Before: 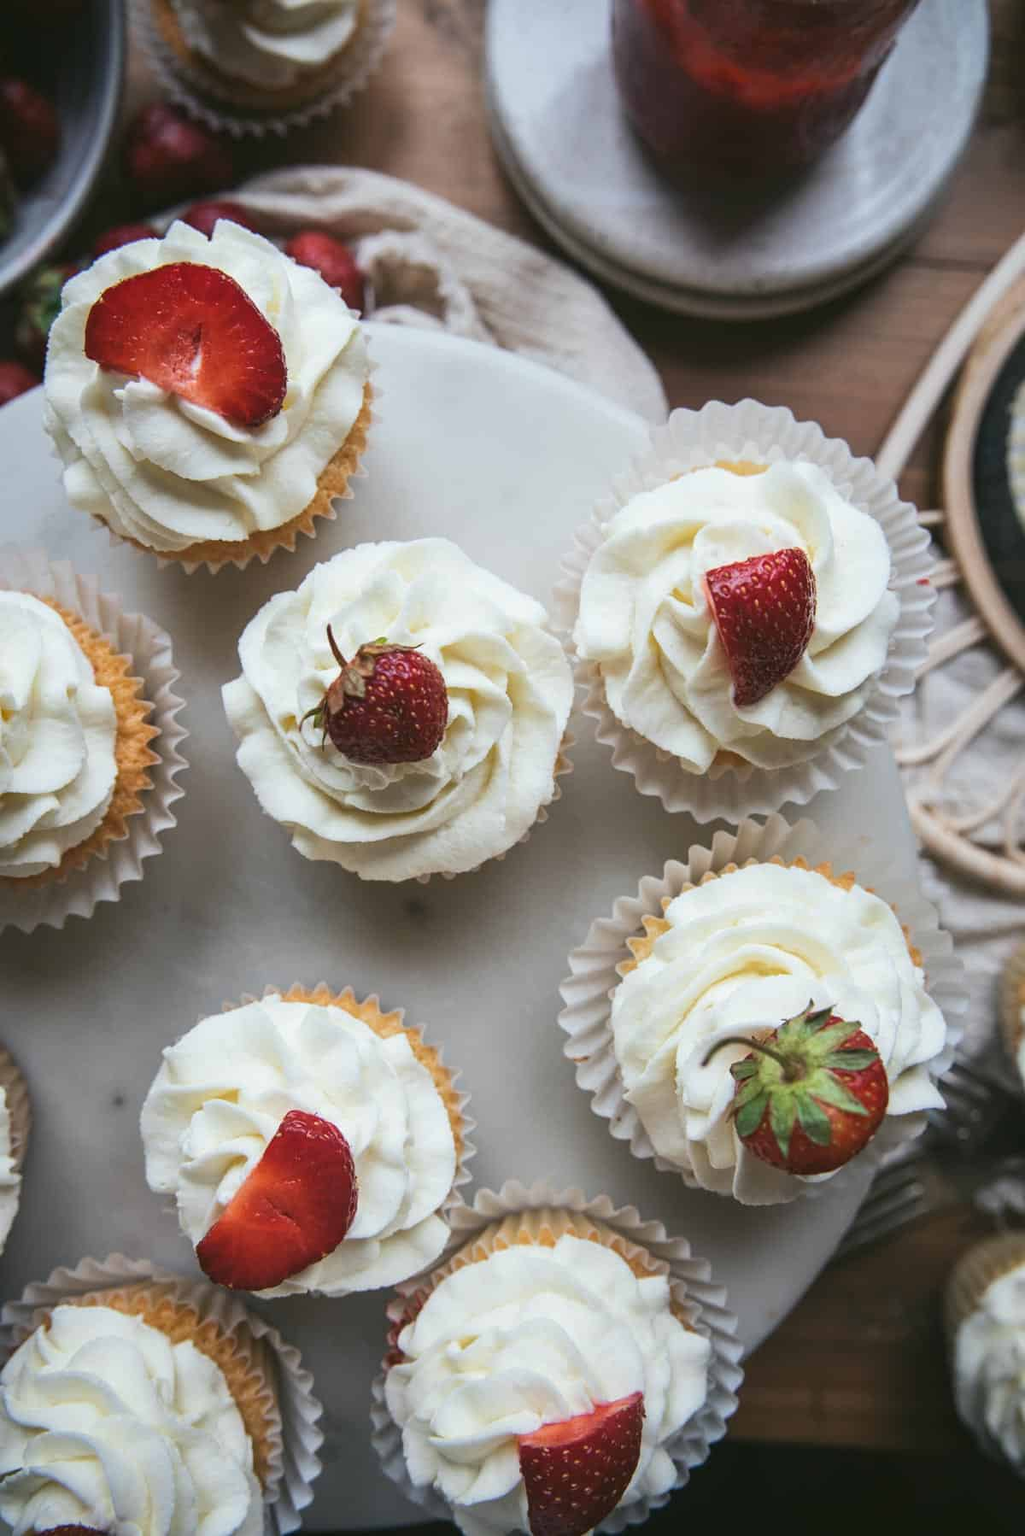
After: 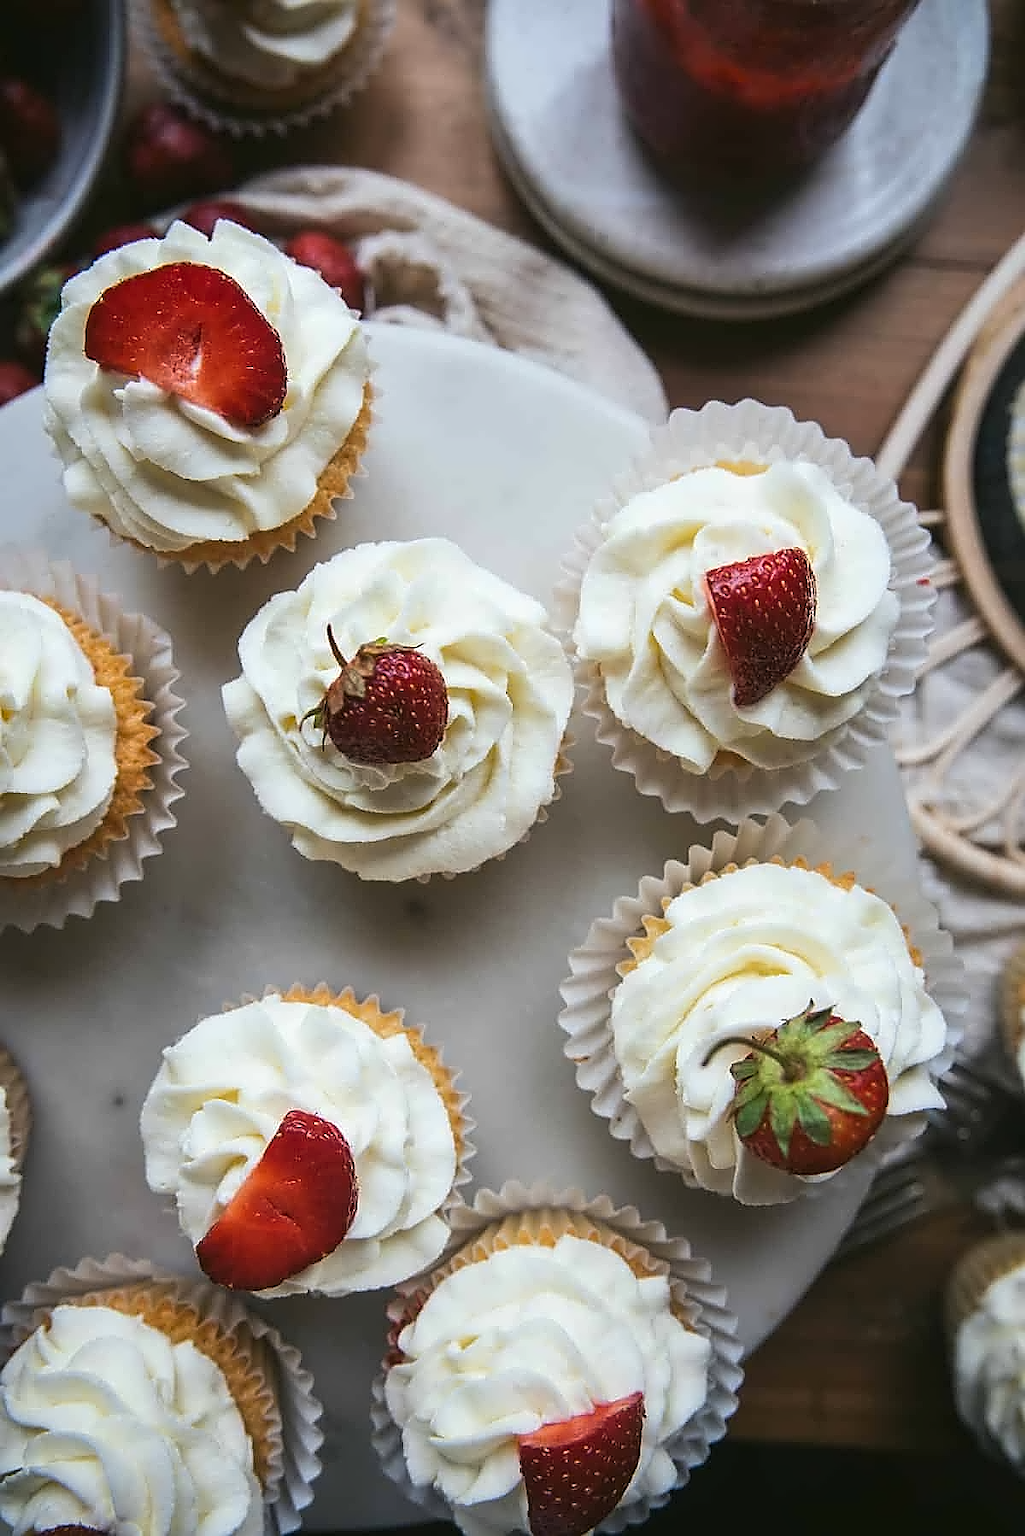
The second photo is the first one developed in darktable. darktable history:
contrast equalizer: y [[0.5, 0.5, 0.504, 0.532, 0.666, 0.721], [0.5 ×6], [0.425, 0.35, 0.243, 0.123, 0.028, 0], [0, 0, 0.017, 0.065, 0.031, 0.003], [0, 0, 0.004, 0.062, 0.135, 0.065]]
color balance: gamma [0.9, 1, 1, 1], gain [1.05, 1, 1, 1]
color contrast: blue-yellow contrast 1.1
sharpen: radius 1, amount 0.6 | blend: blend mode normal, opacity 50%; mask: uniform (no mask)
